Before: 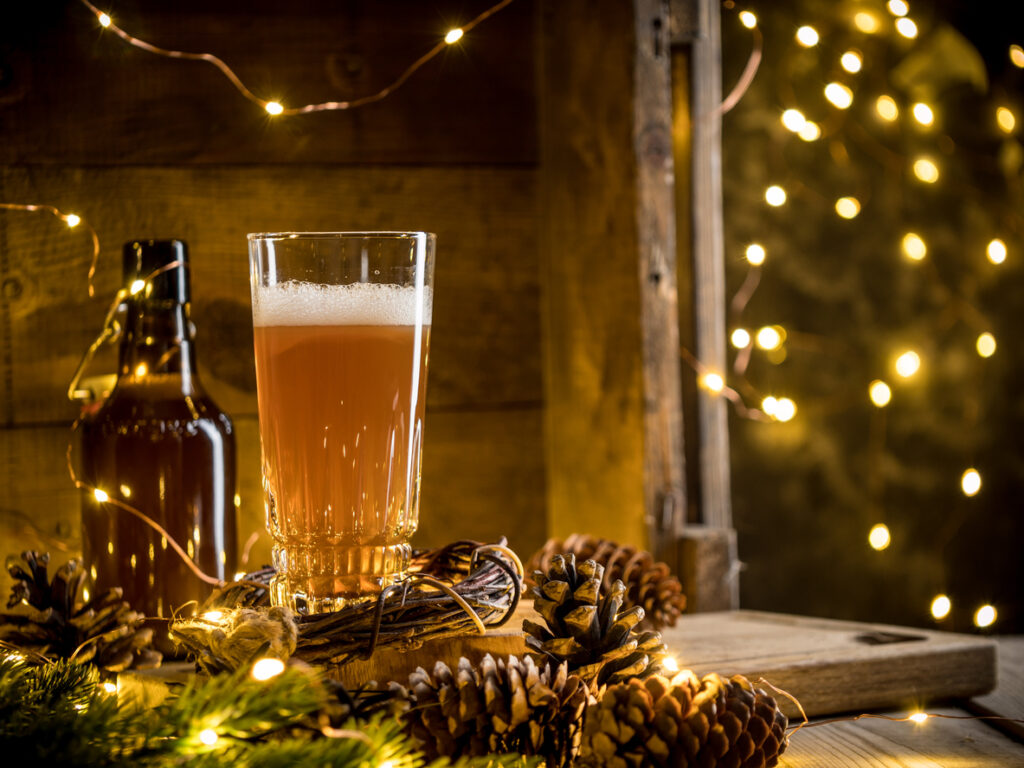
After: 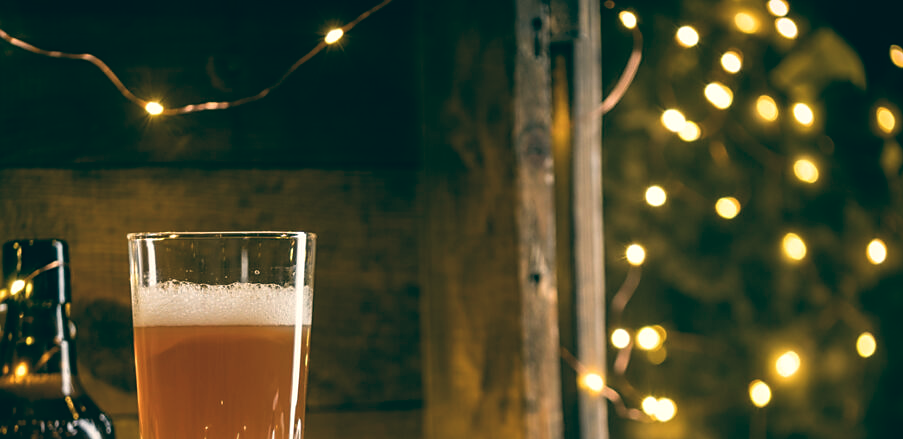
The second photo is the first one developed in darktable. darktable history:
crop and rotate: left 11.812%, bottom 42.776%
color balance: lift [1.005, 0.99, 1.007, 1.01], gamma [1, 0.979, 1.011, 1.021], gain [0.923, 1.098, 1.025, 0.902], input saturation 90.45%, contrast 7.73%, output saturation 105.91%
sharpen: radius 1.864, amount 0.398, threshold 1.271
